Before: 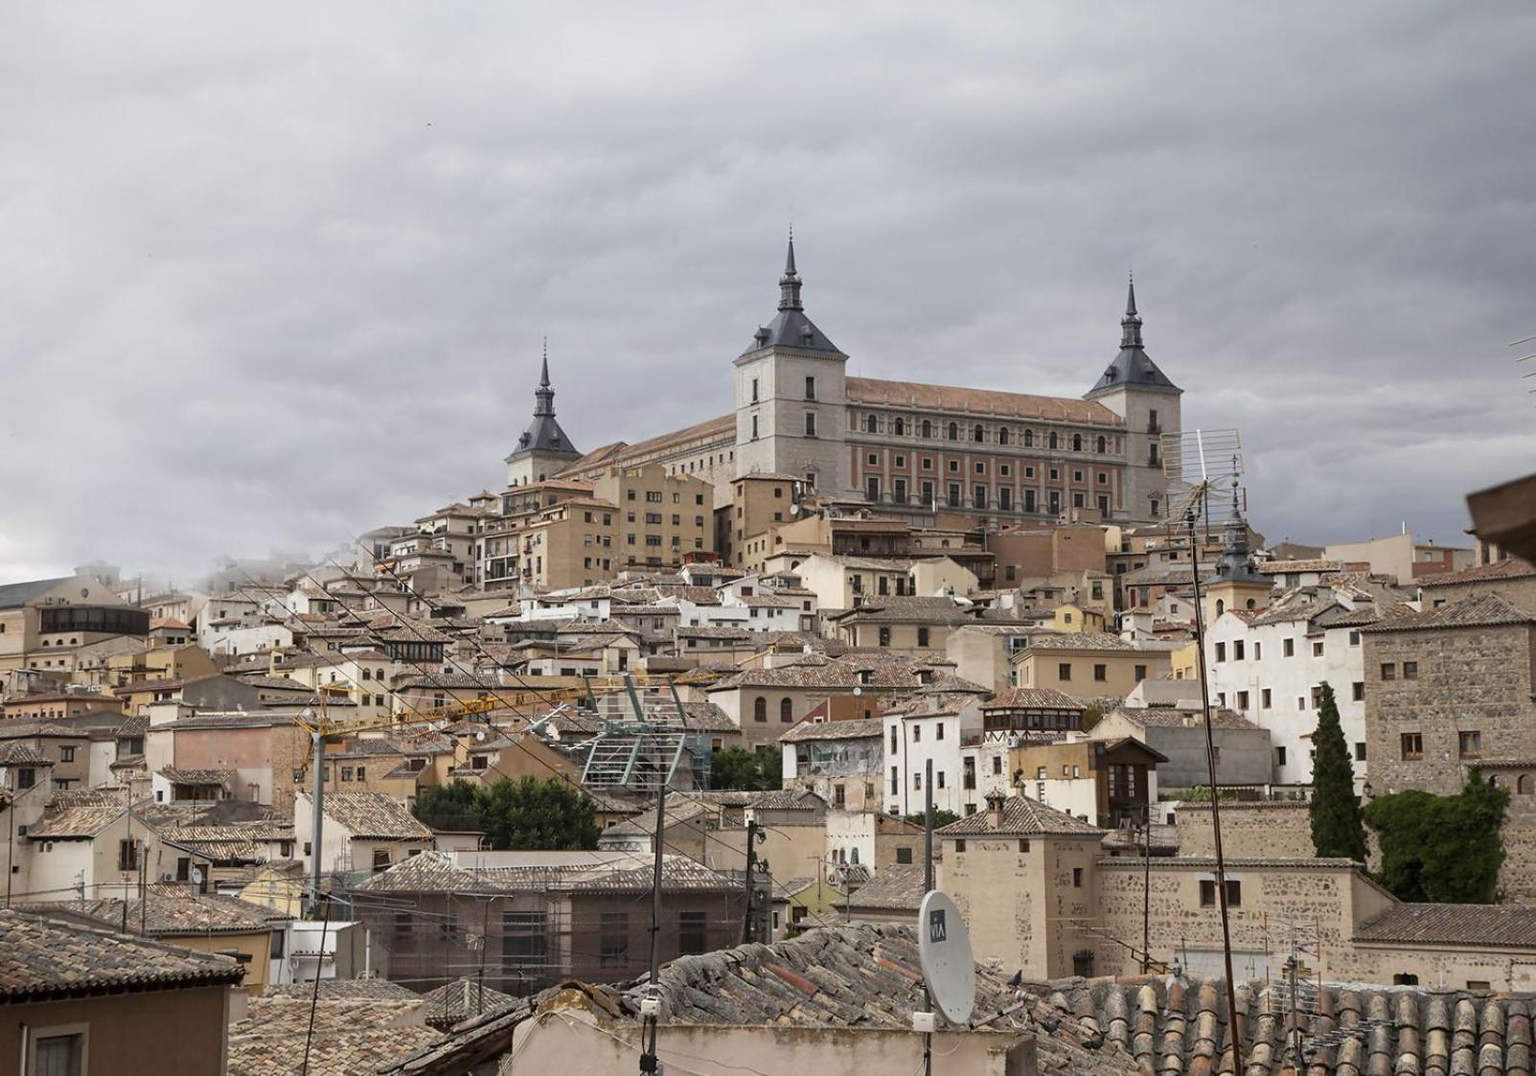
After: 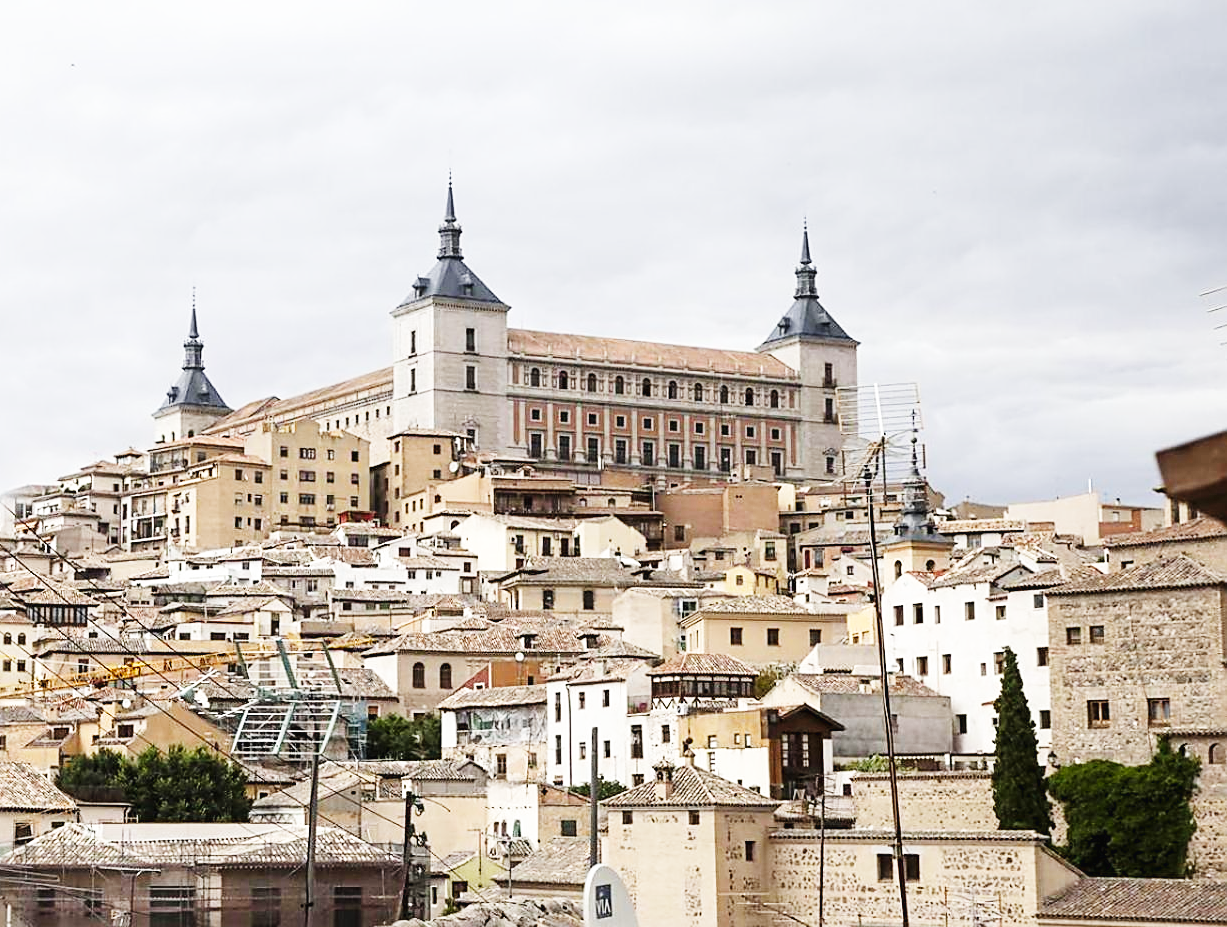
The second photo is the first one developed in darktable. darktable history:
base curve: curves: ch0 [(0, 0.003) (0.001, 0.002) (0.006, 0.004) (0.02, 0.022) (0.048, 0.086) (0.094, 0.234) (0.162, 0.431) (0.258, 0.629) (0.385, 0.8) (0.548, 0.918) (0.751, 0.988) (1, 1)], preserve colors none
crop: left 23.41%, top 5.835%, bottom 11.607%
sharpen: on, module defaults
